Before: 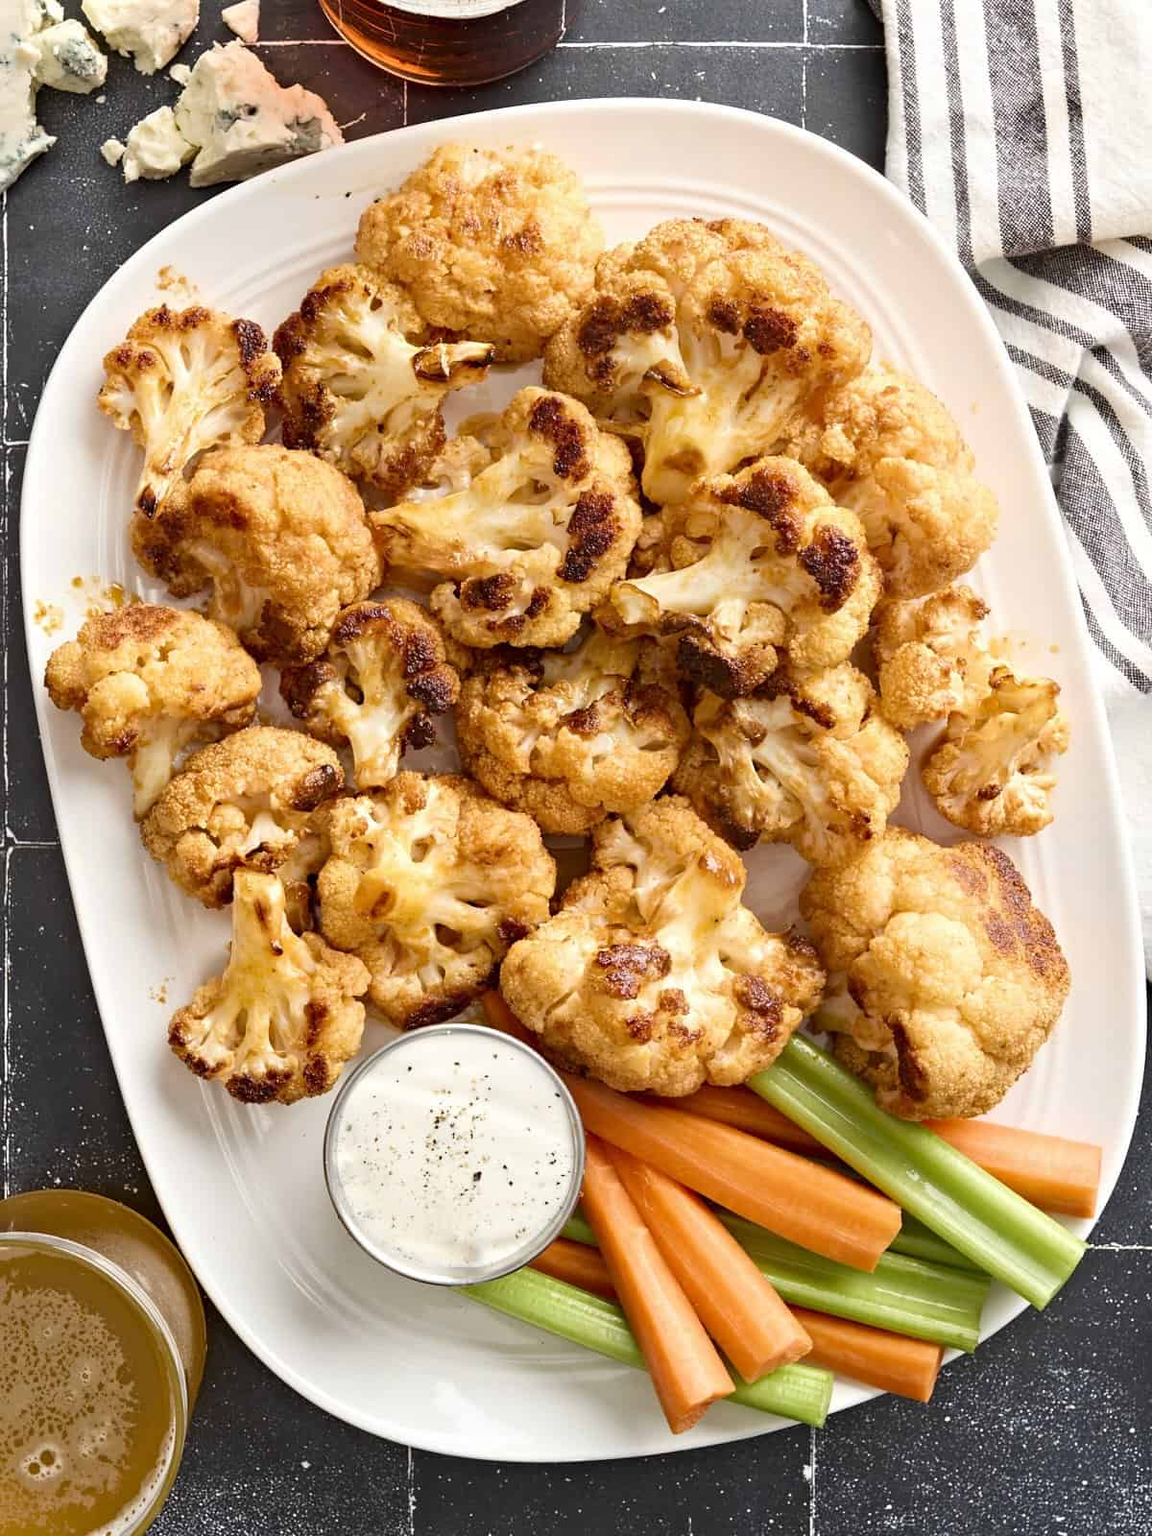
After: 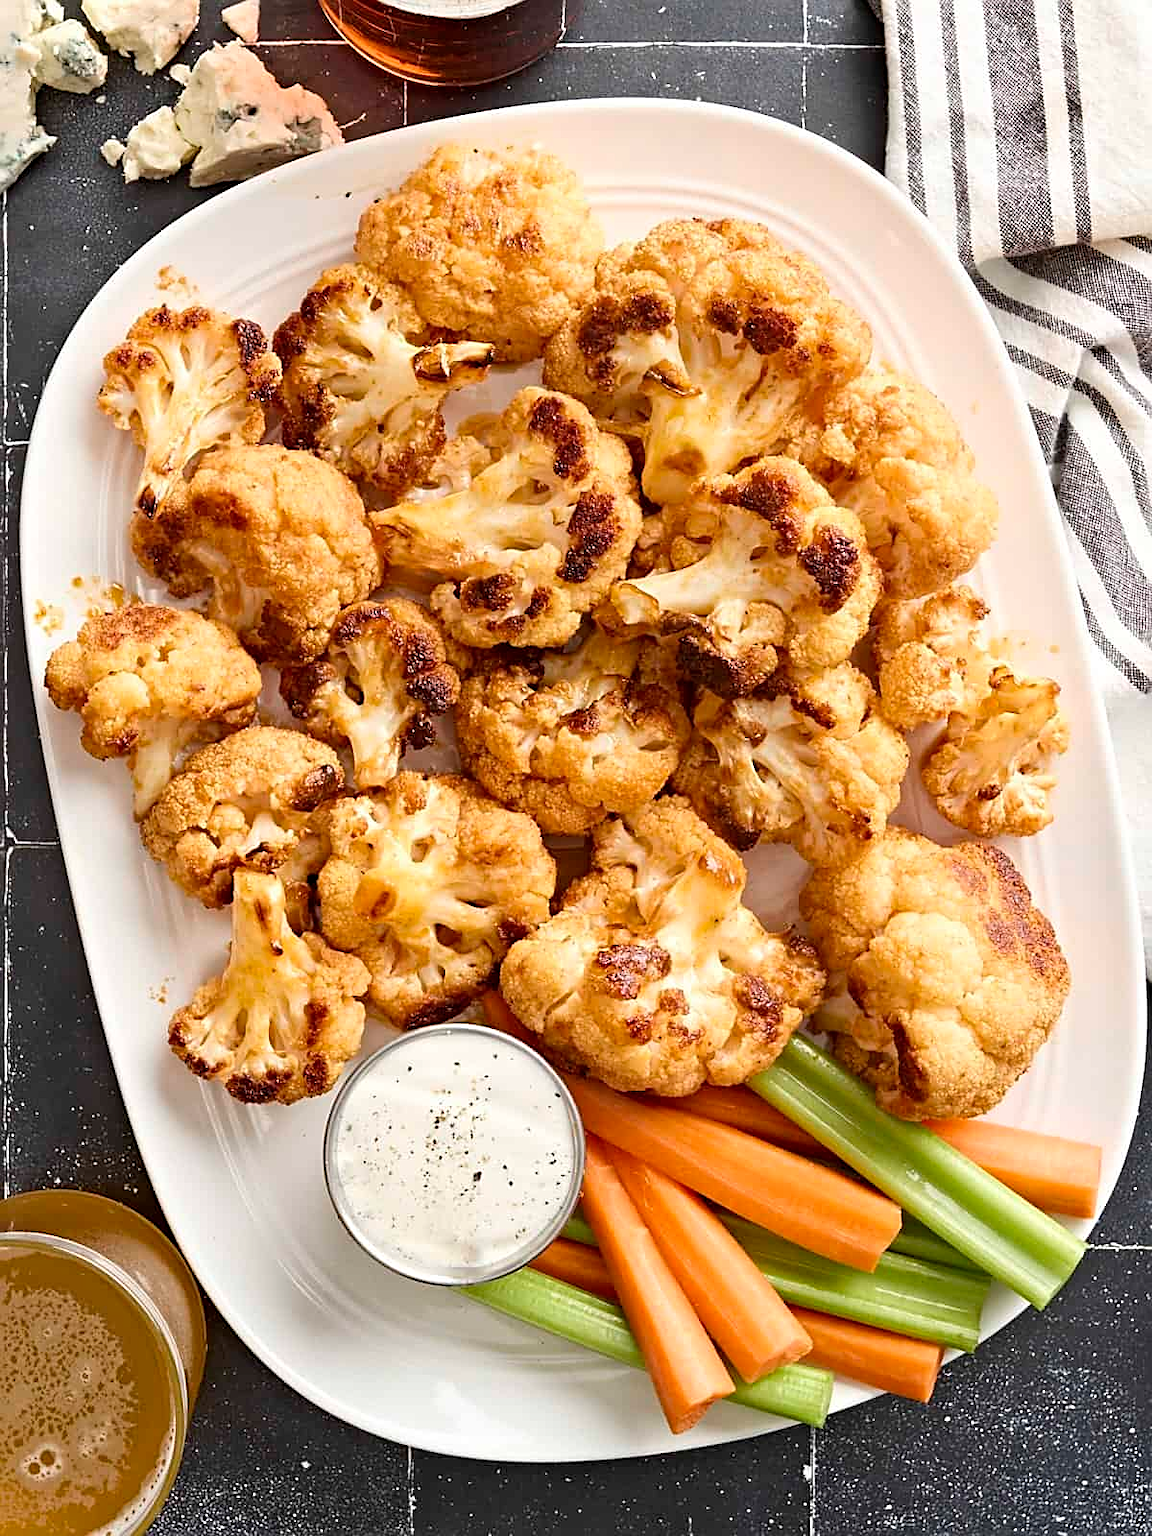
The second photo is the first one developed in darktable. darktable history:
sharpen: radius 1.952
